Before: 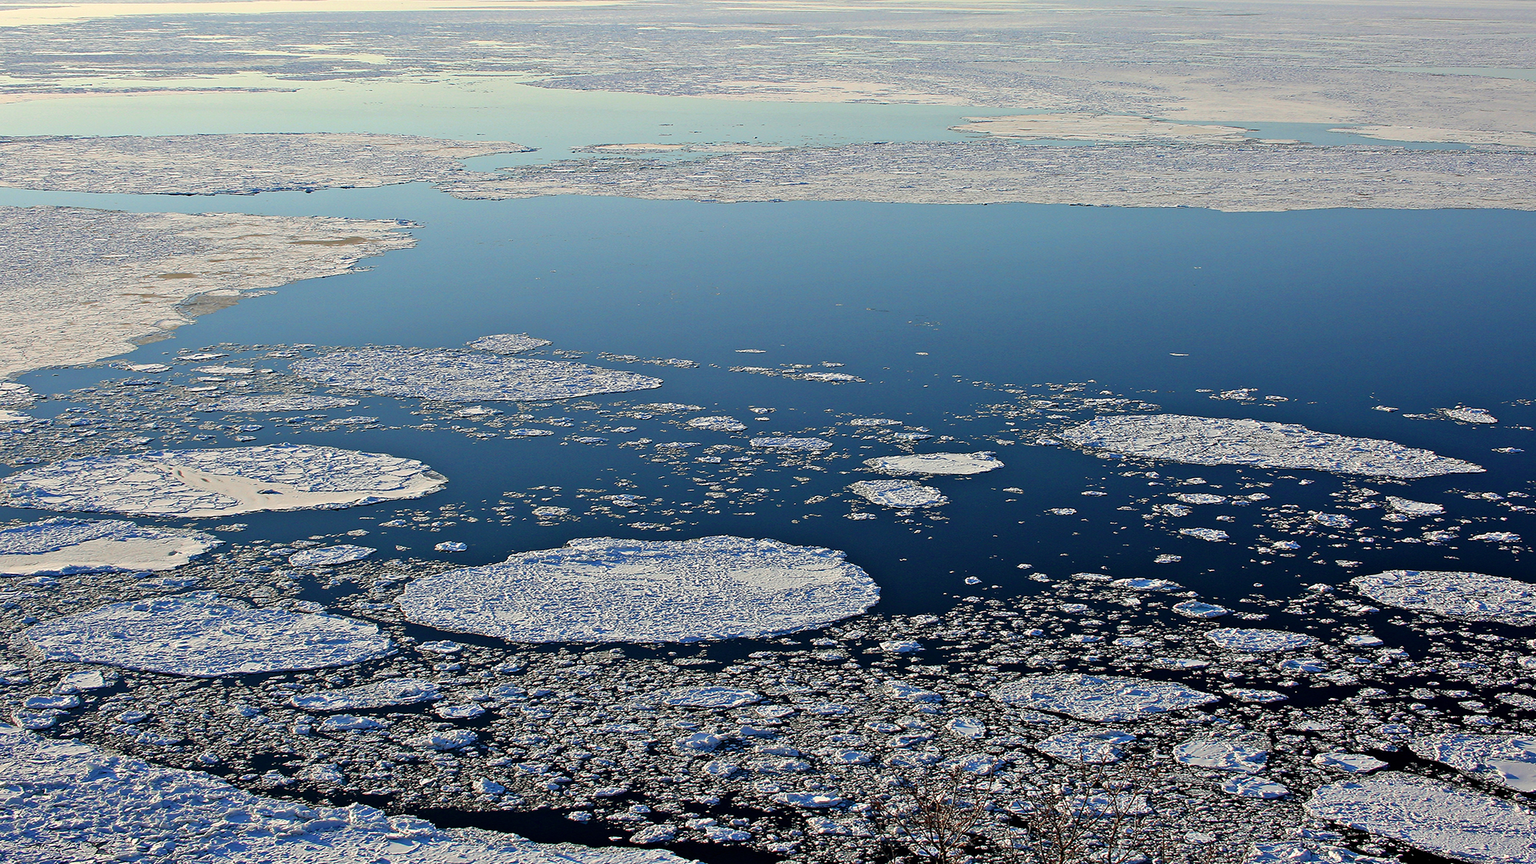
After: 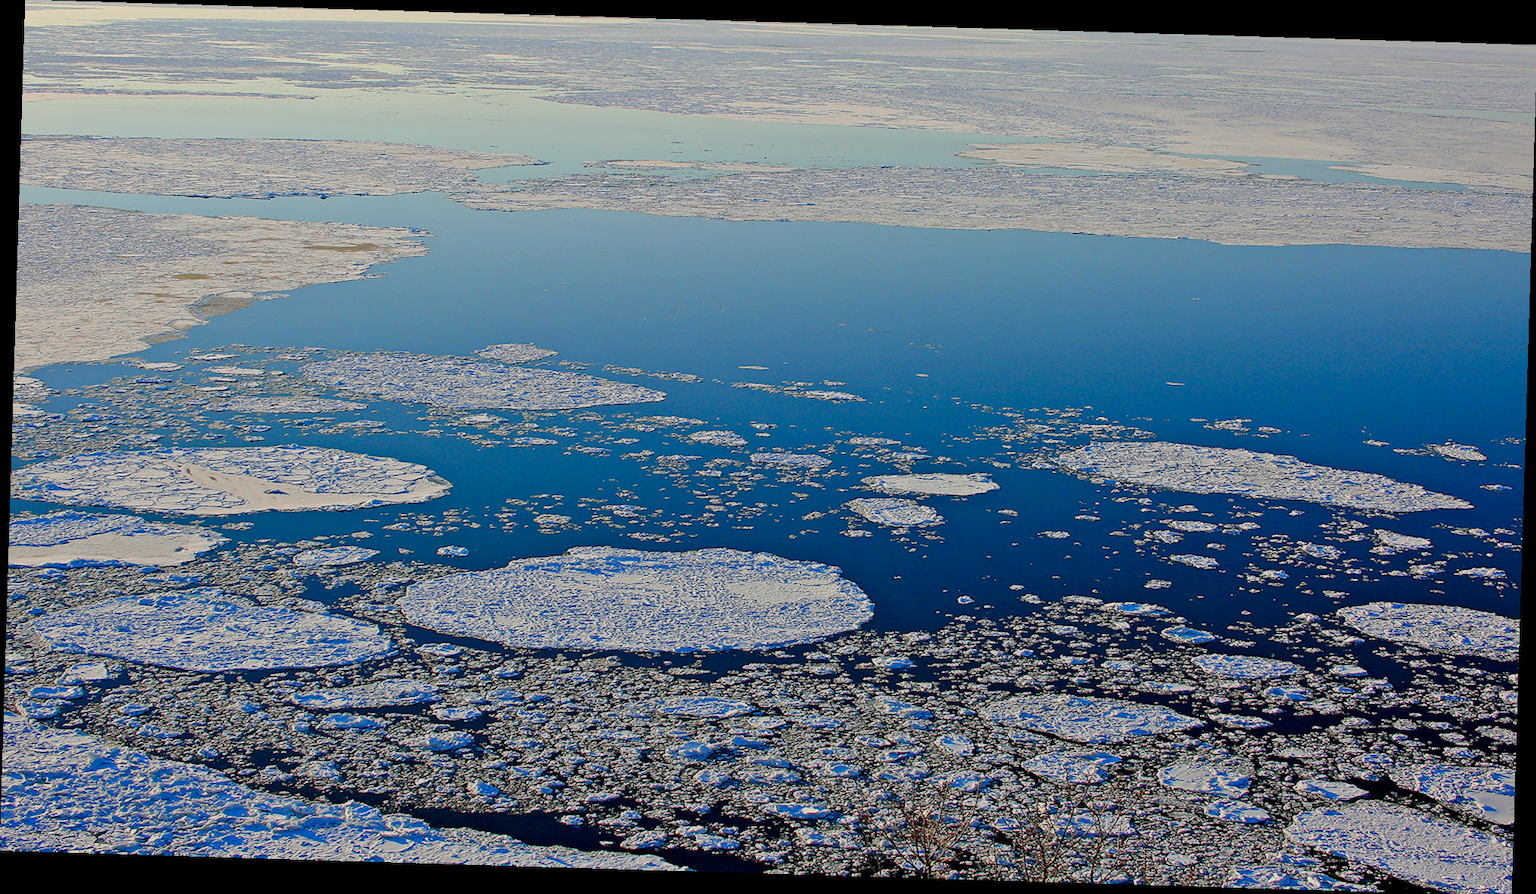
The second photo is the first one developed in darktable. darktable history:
rotate and perspective: rotation 1.72°, automatic cropping off
color balance rgb: shadows lift › chroma 1%, shadows lift › hue 113°, highlights gain › chroma 0.2%, highlights gain › hue 333°, perceptual saturation grading › global saturation 20%, perceptual saturation grading › highlights -50%, perceptual saturation grading › shadows 25%, contrast -20%
contrast brightness saturation: saturation 0.18
